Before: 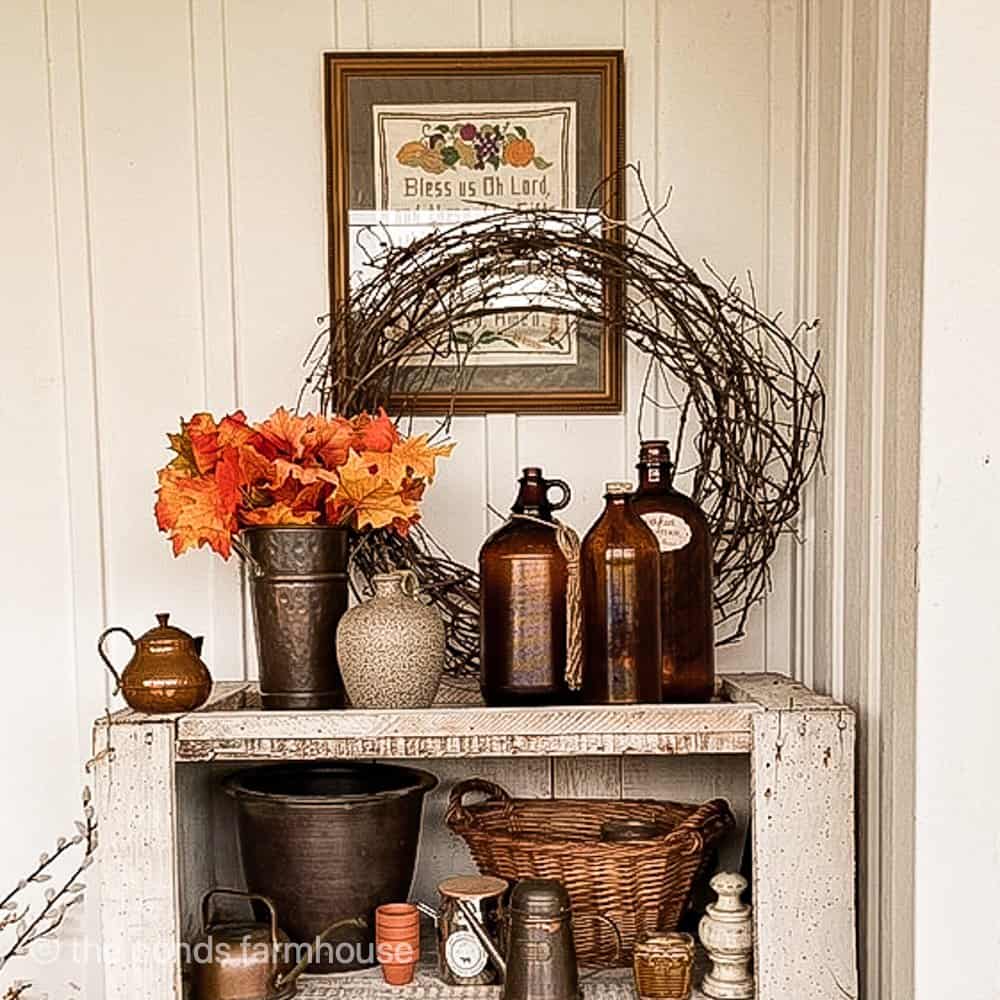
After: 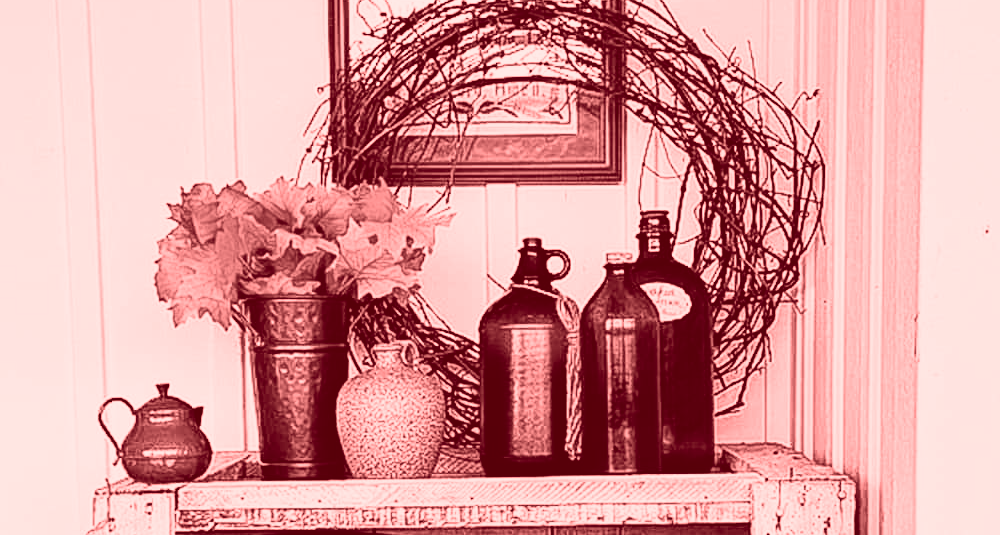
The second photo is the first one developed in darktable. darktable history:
crop and rotate: top 23.043%, bottom 23.437%
color correction: highlights a* -6.69, highlights b* 0.49
color balance rgb: linear chroma grading › global chroma 6.48%, perceptual saturation grading › global saturation 12.96%, global vibrance 6.02%
sigmoid: contrast 1.54, target black 0
colorize: saturation 60%, source mix 100%
